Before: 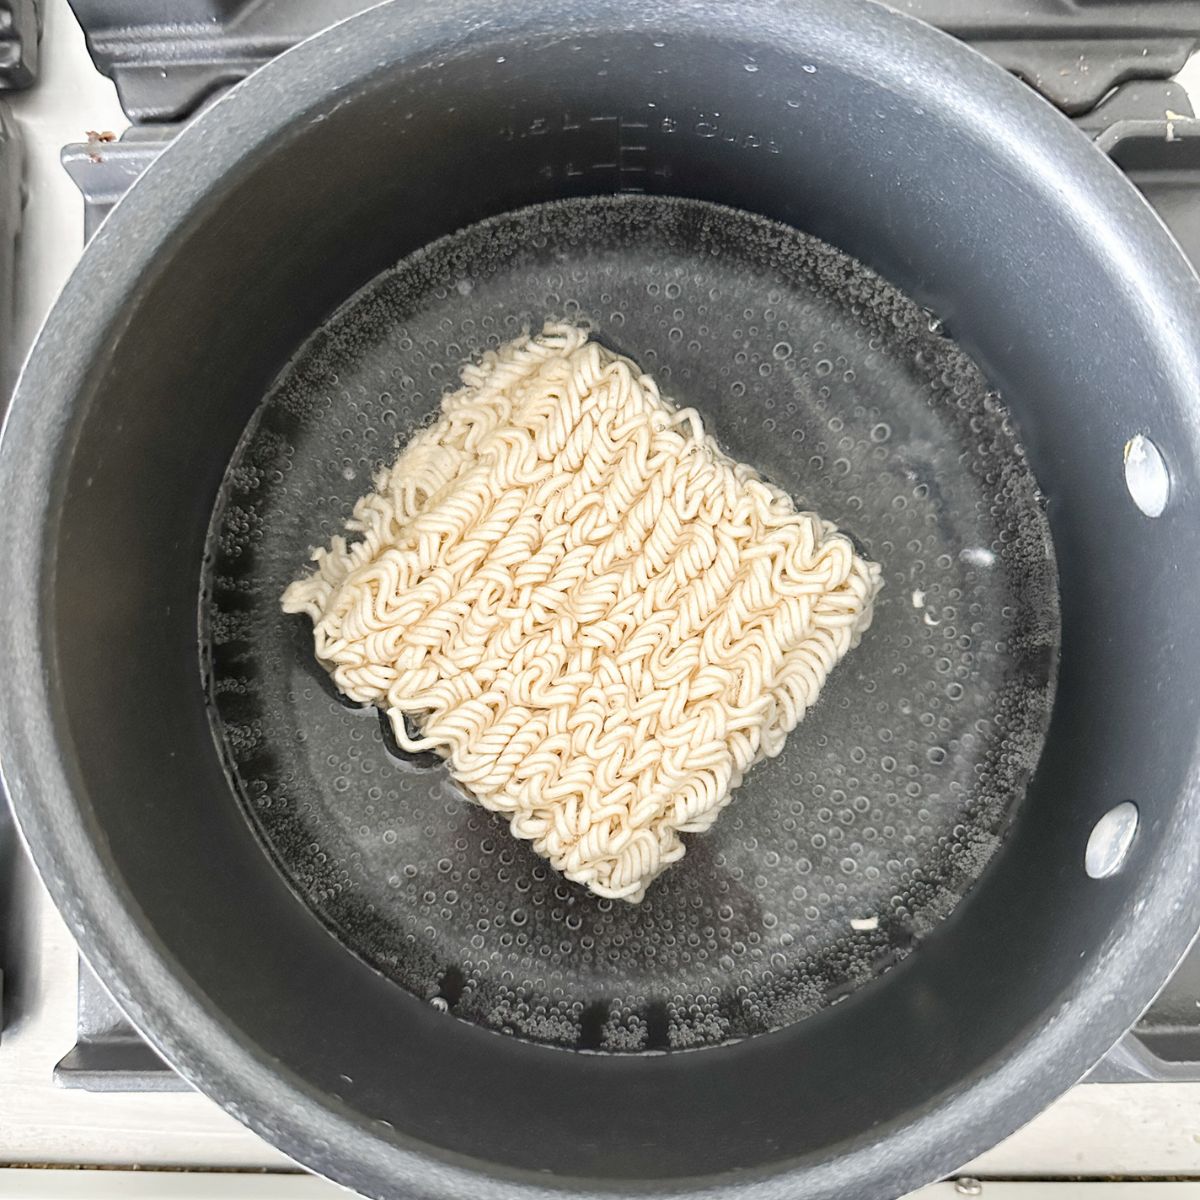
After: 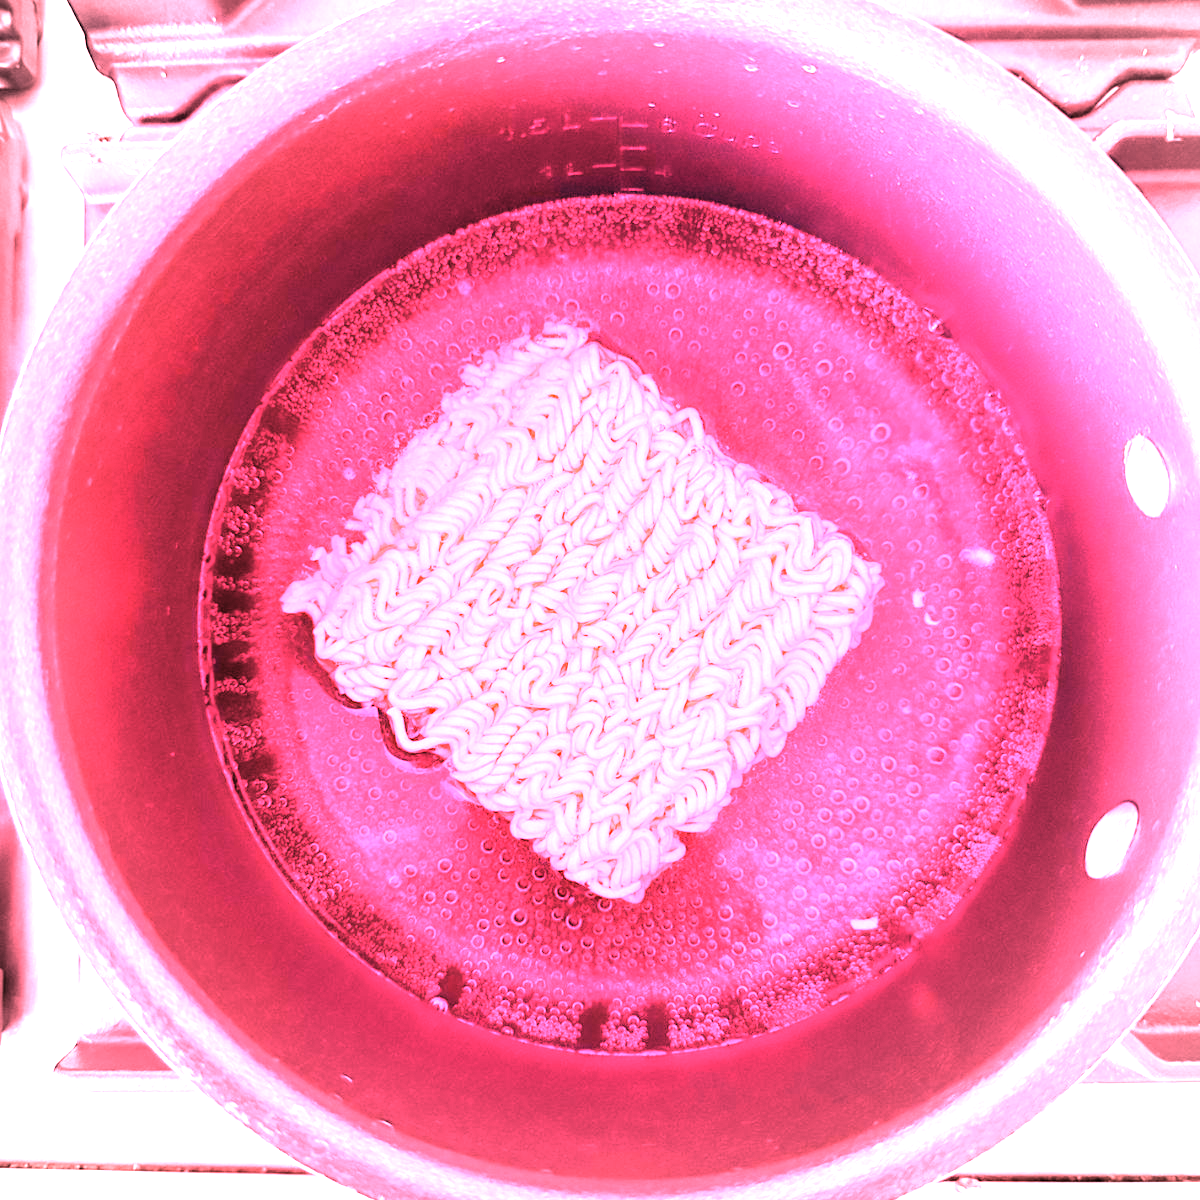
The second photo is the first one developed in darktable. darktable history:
vignetting: on, module defaults
white balance: red 4.26, blue 1.802
